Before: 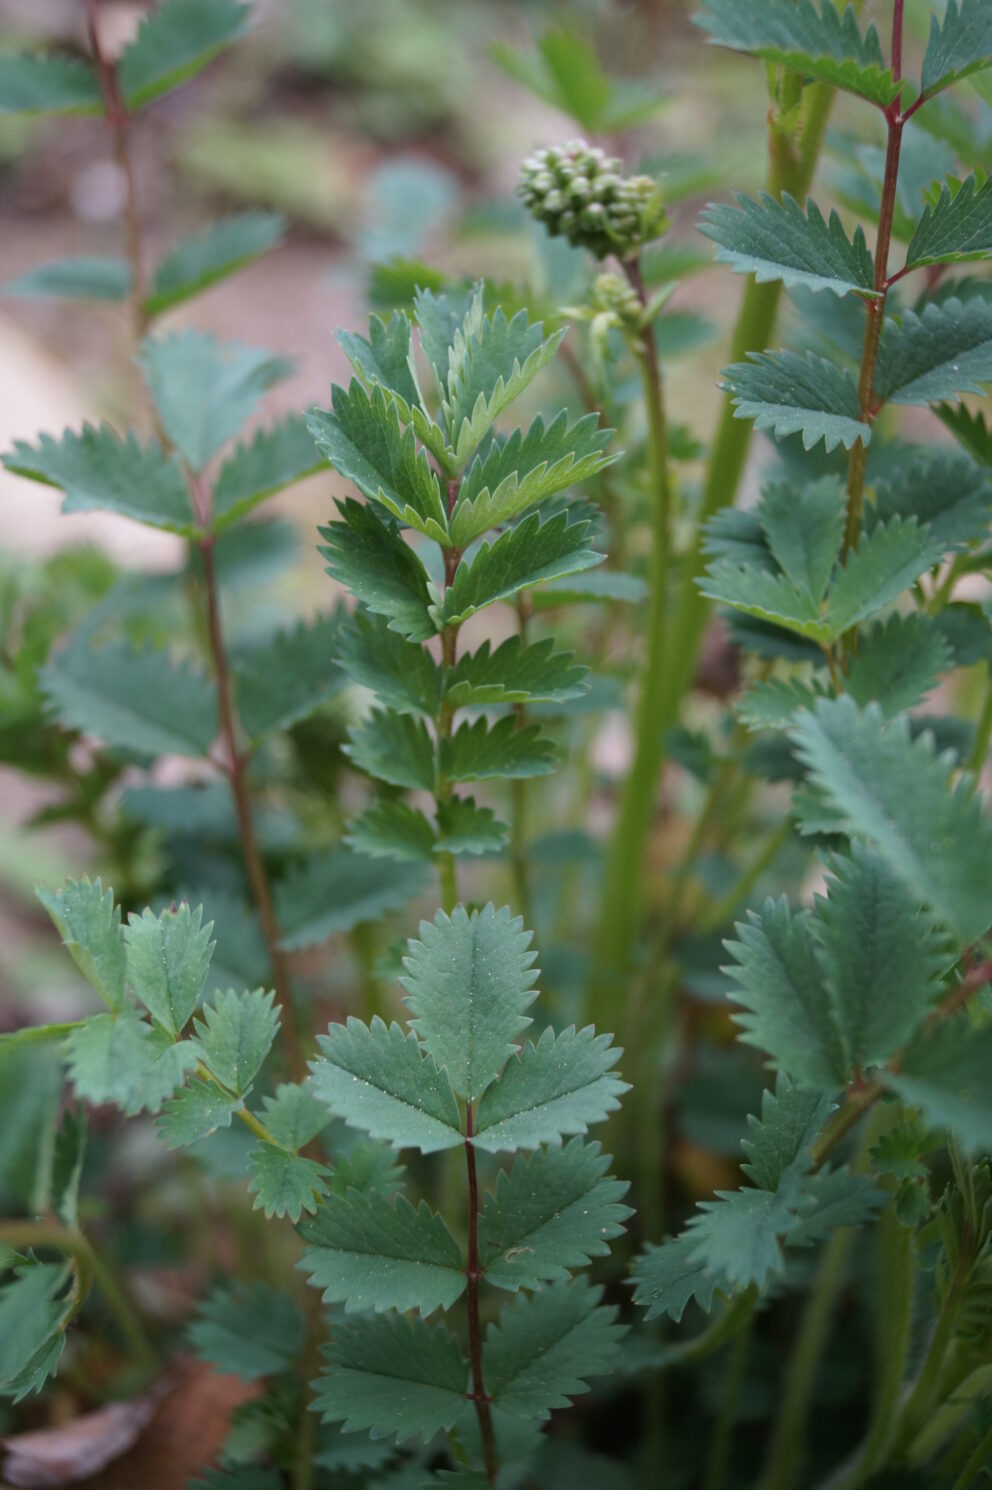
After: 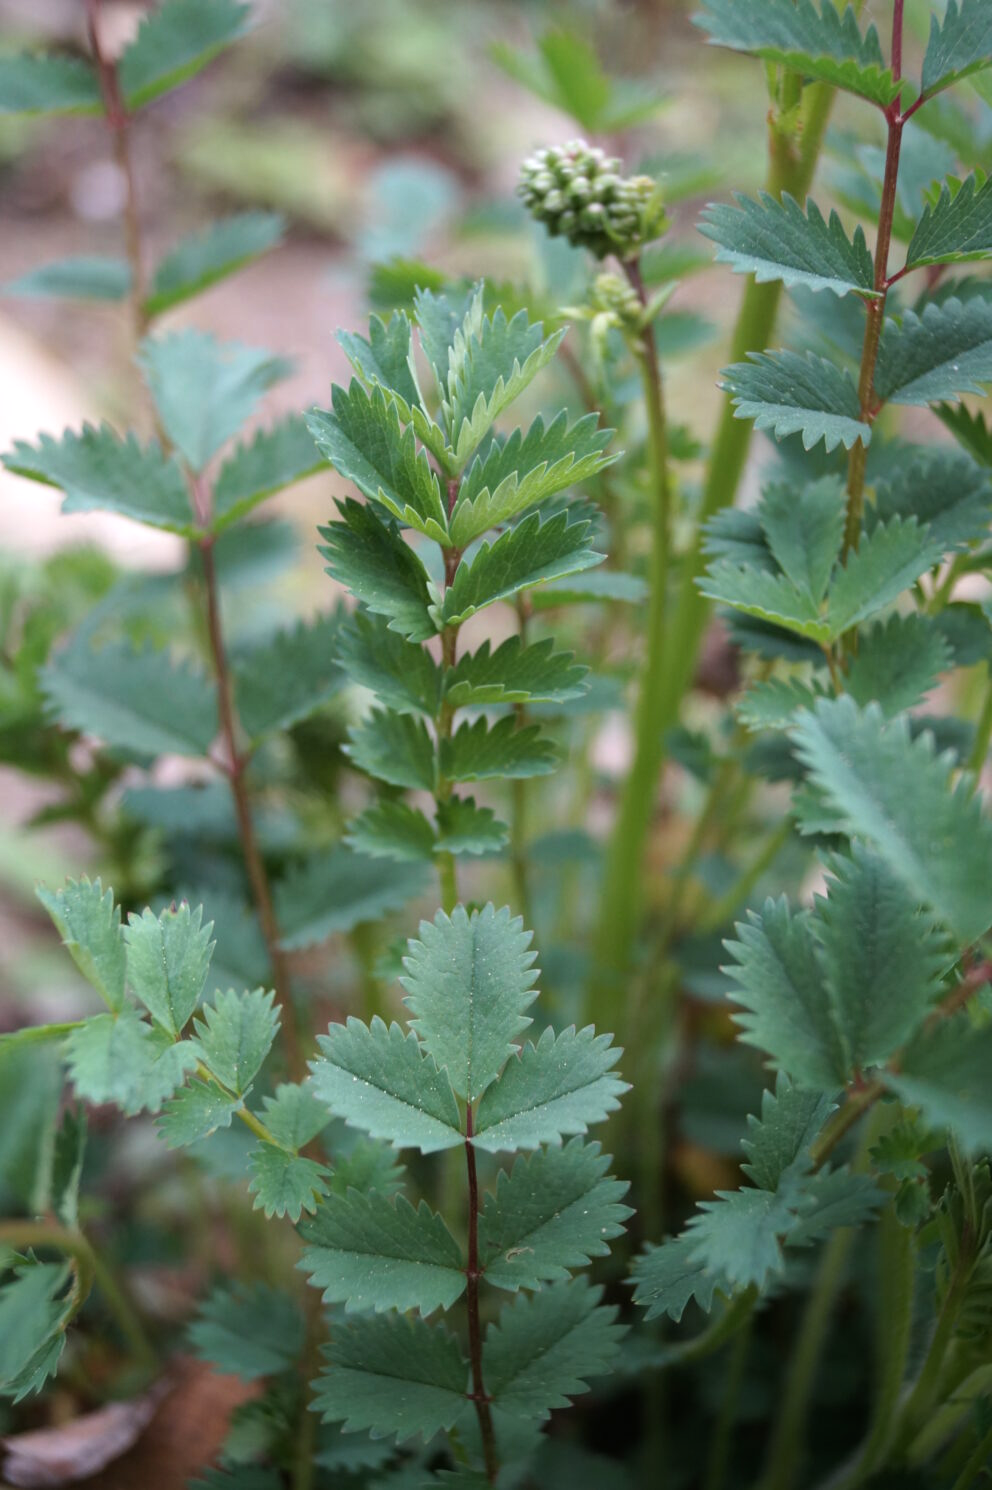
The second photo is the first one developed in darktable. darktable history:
tone equalizer: -8 EV -0.408 EV, -7 EV -0.399 EV, -6 EV -0.307 EV, -5 EV -0.253 EV, -3 EV 0.227 EV, -2 EV 0.356 EV, -1 EV 0.376 EV, +0 EV 0.399 EV
